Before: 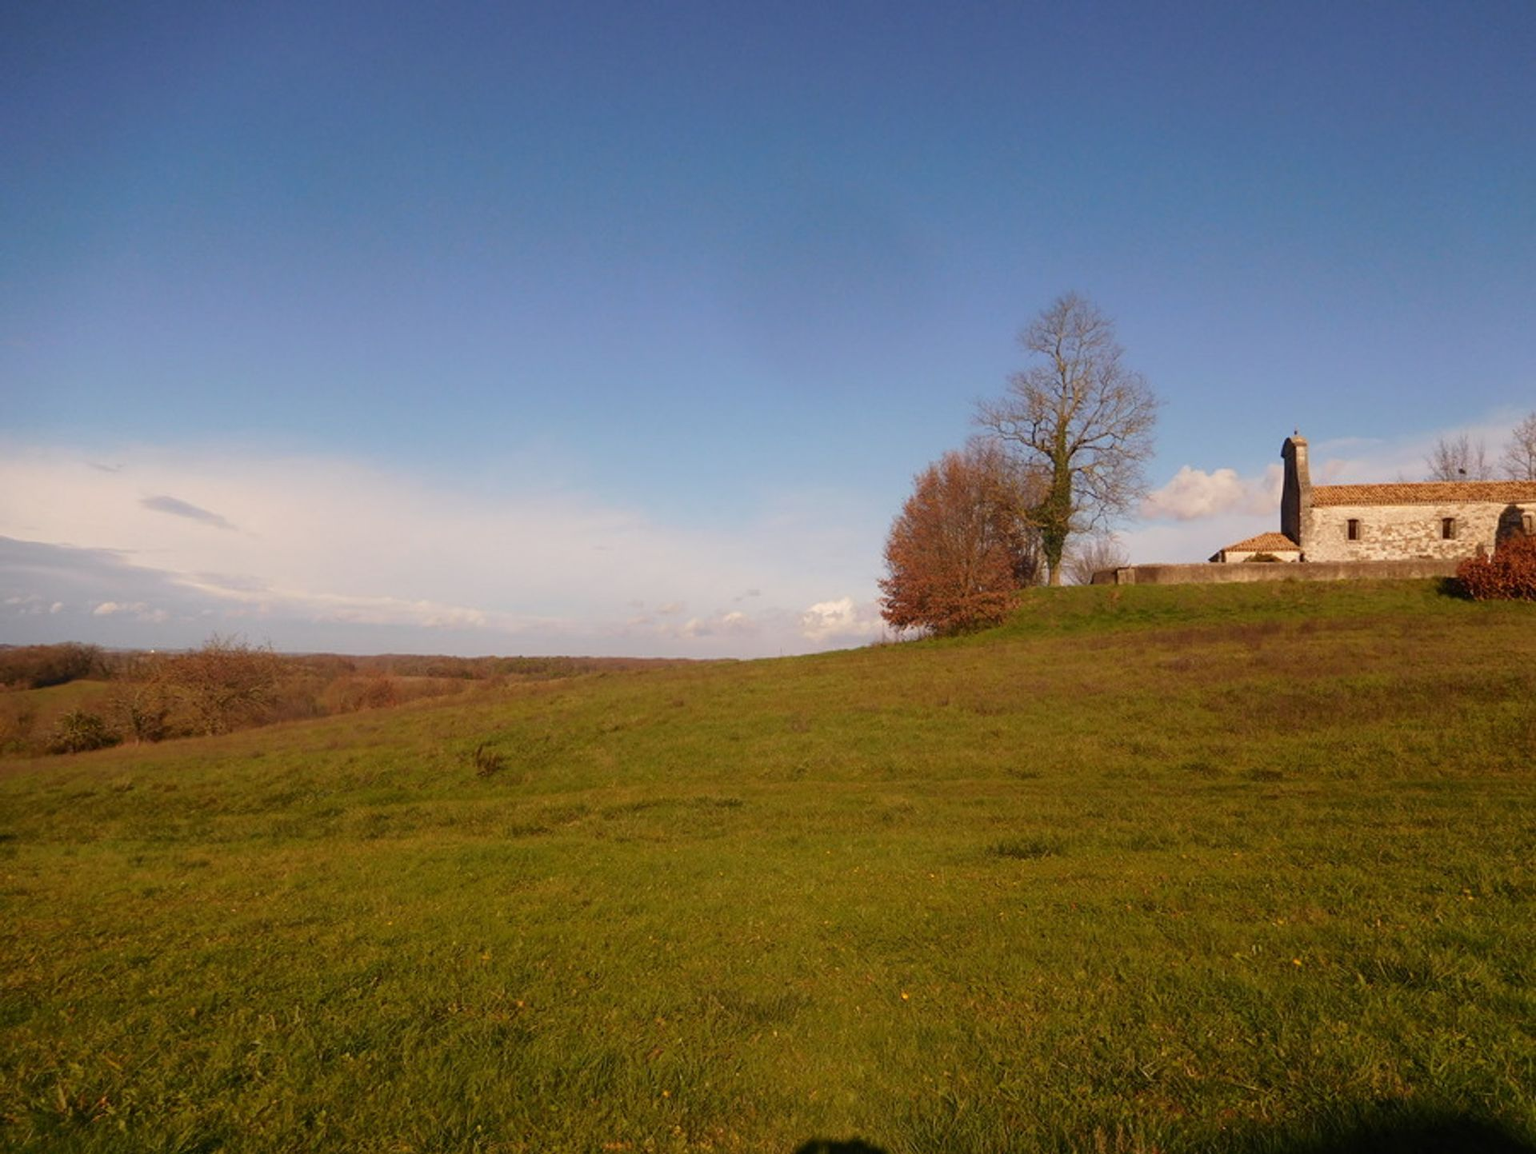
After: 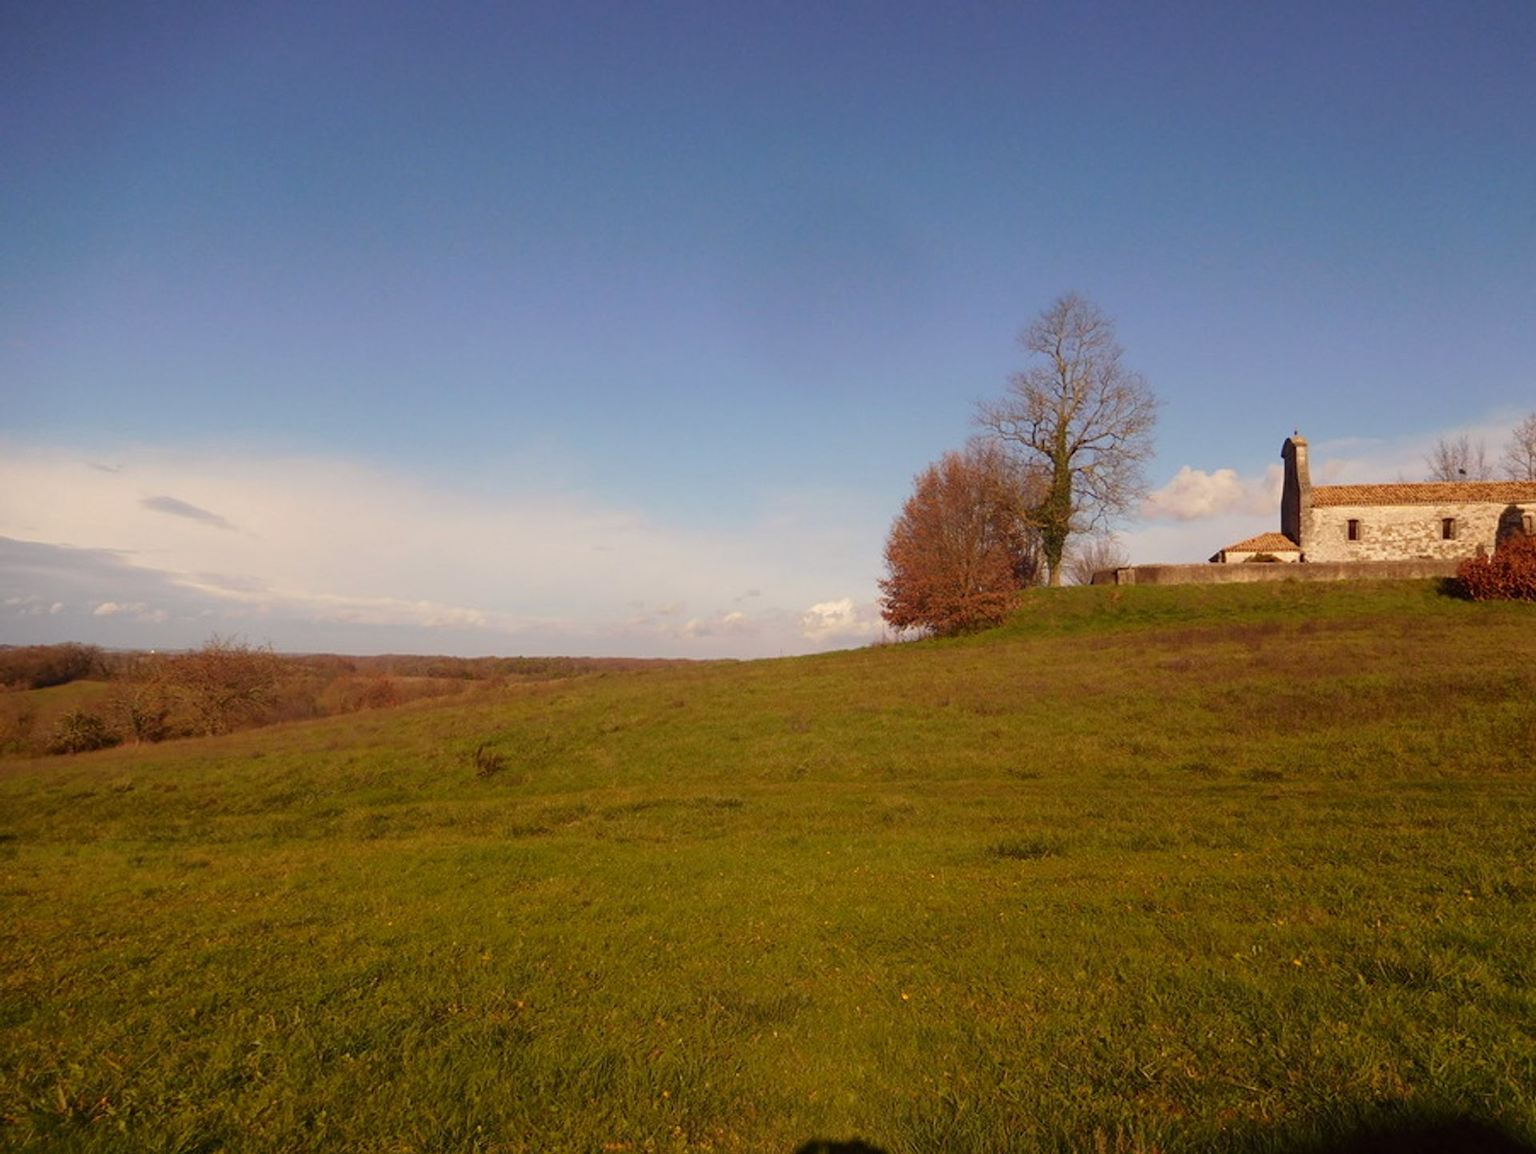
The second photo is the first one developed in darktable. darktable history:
color correction: highlights a* -0.88, highlights b* 4.48, shadows a* 3.64
tone equalizer: edges refinement/feathering 500, mask exposure compensation -1.57 EV, preserve details no
